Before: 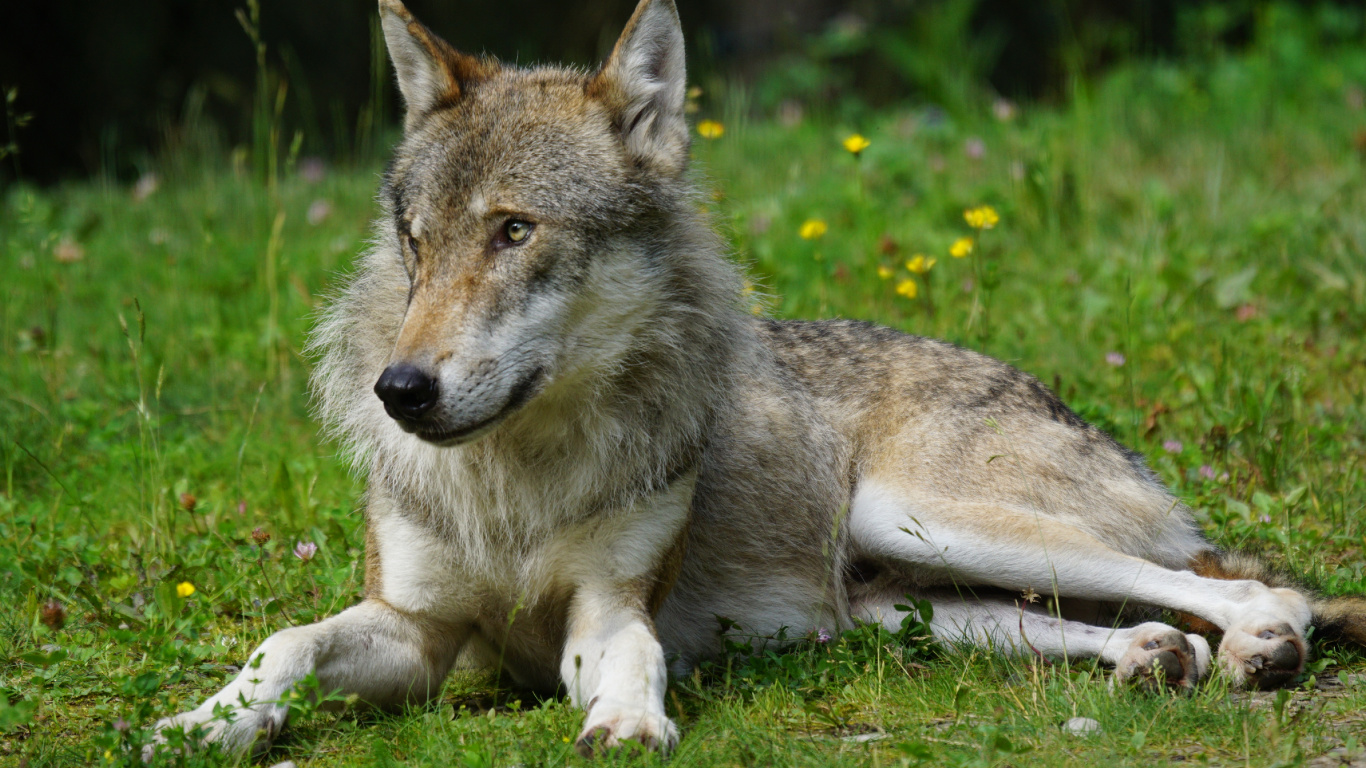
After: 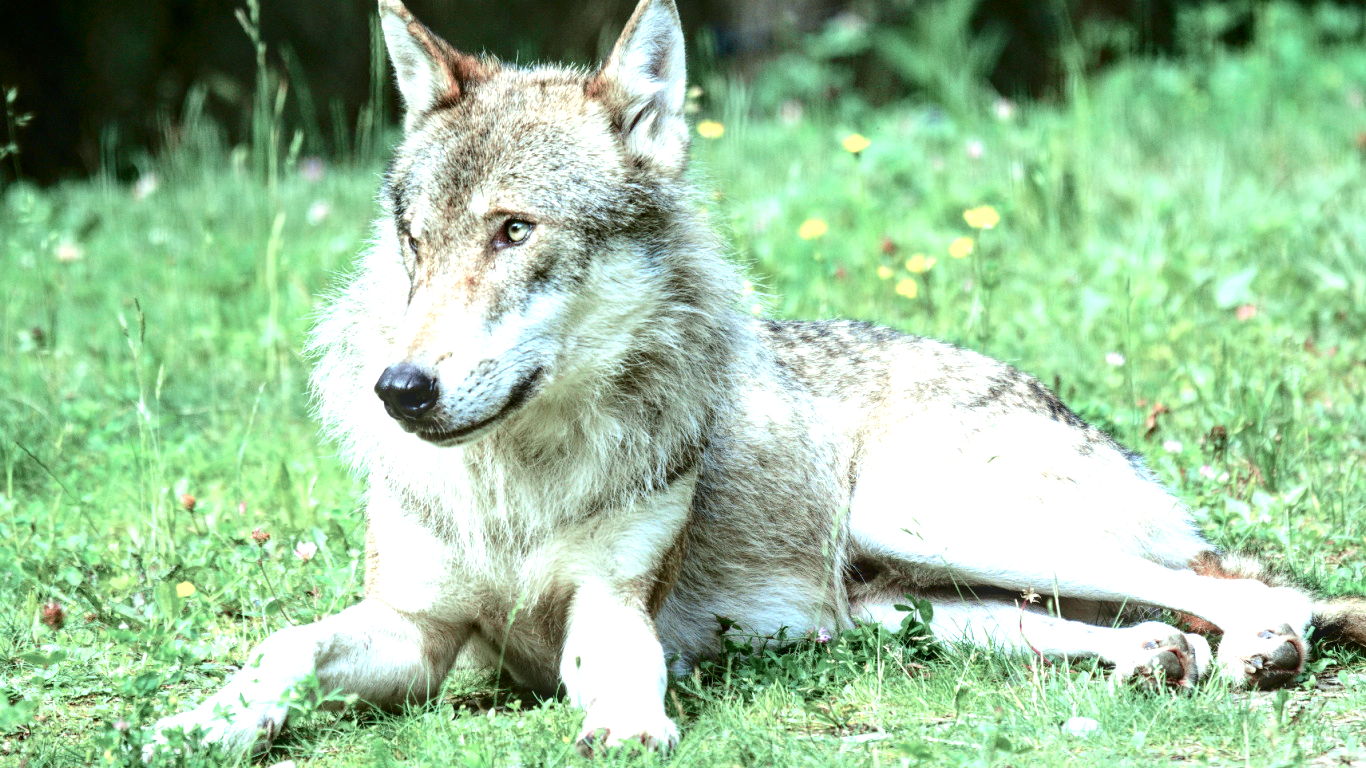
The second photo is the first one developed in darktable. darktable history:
exposure: black level correction 0.002, exposure 1.99 EV, compensate highlight preservation false
local contrast: on, module defaults
color correction: highlights a* -13.26, highlights b* -17.33, saturation 0.705
tone curve: curves: ch0 [(0, 0) (0.033, 0.016) (0.171, 0.127) (0.33, 0.331) (0.432, 0.475) (0.601, 0.665) (0.843, 0.876) (1, 1)]; ch1 [(0, 0) (0.339, 0.349) (0.445, 0.42) (0.476, 0.47) (0.501, 0.499) (0.516, 0.525) (0.548, 0.563) (0.584, 0.633) (0.728, 0.746) (1, 1)]; ch2 [(0, 0) (0.327, 0.324) (0.417, 0.44) (0.46, 0.453) (0.502, 0.498) (0.517, 0.524) (0.53, 0.554) (0.579, 0.599) (0.745, 0.704) (1, 1)], color space Lab, independent channels, preserve colors none
